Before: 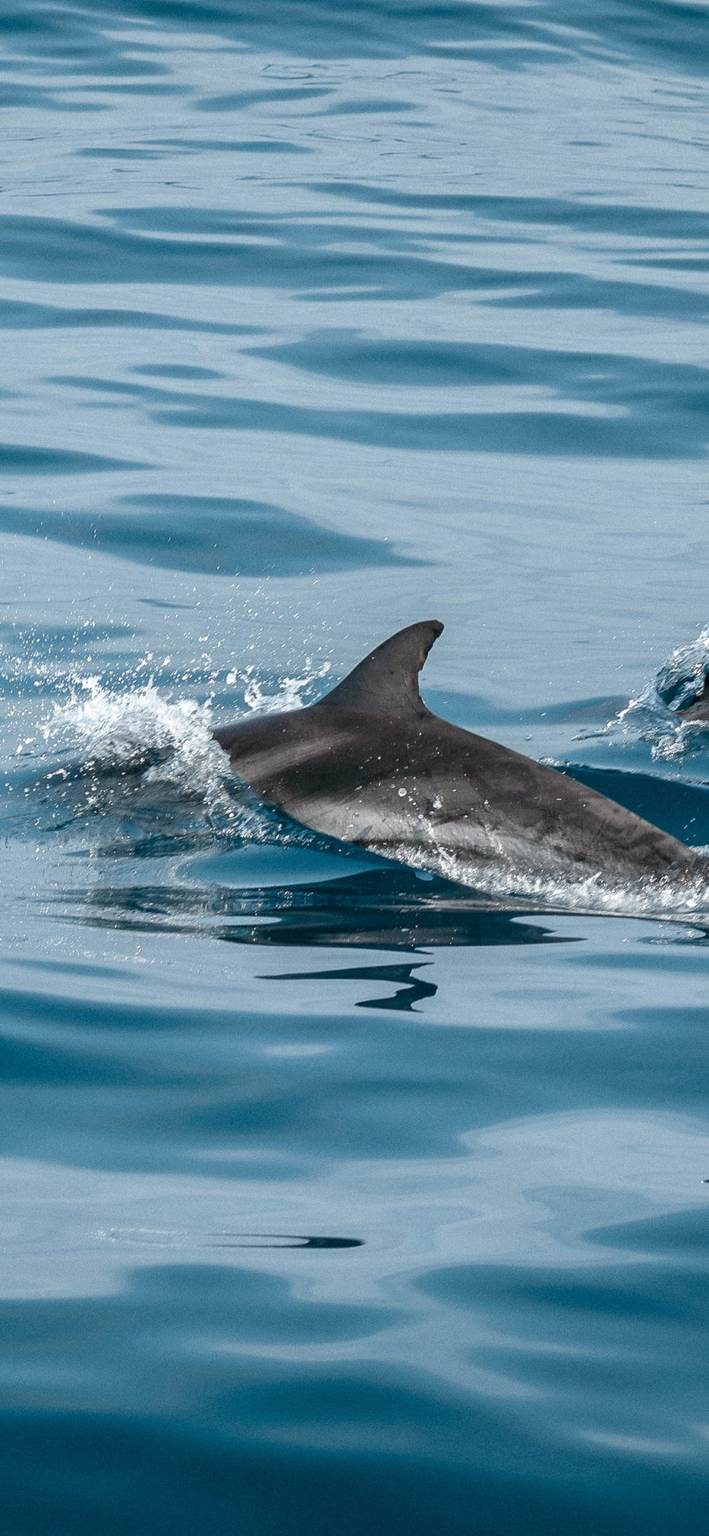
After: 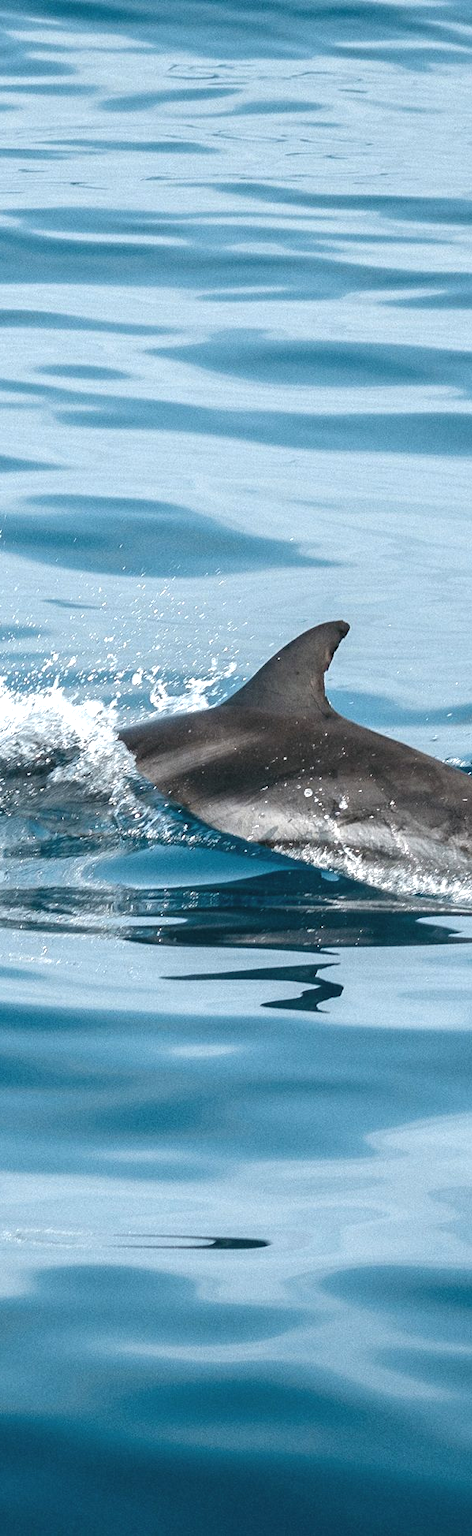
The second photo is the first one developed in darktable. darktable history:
tone equalizer: on, module defaults
crop and rotate: left 13.342%, right 19.991%
exposure: black level correction -0.002, exposure 0.54 EV, compensate highlight preservation false
